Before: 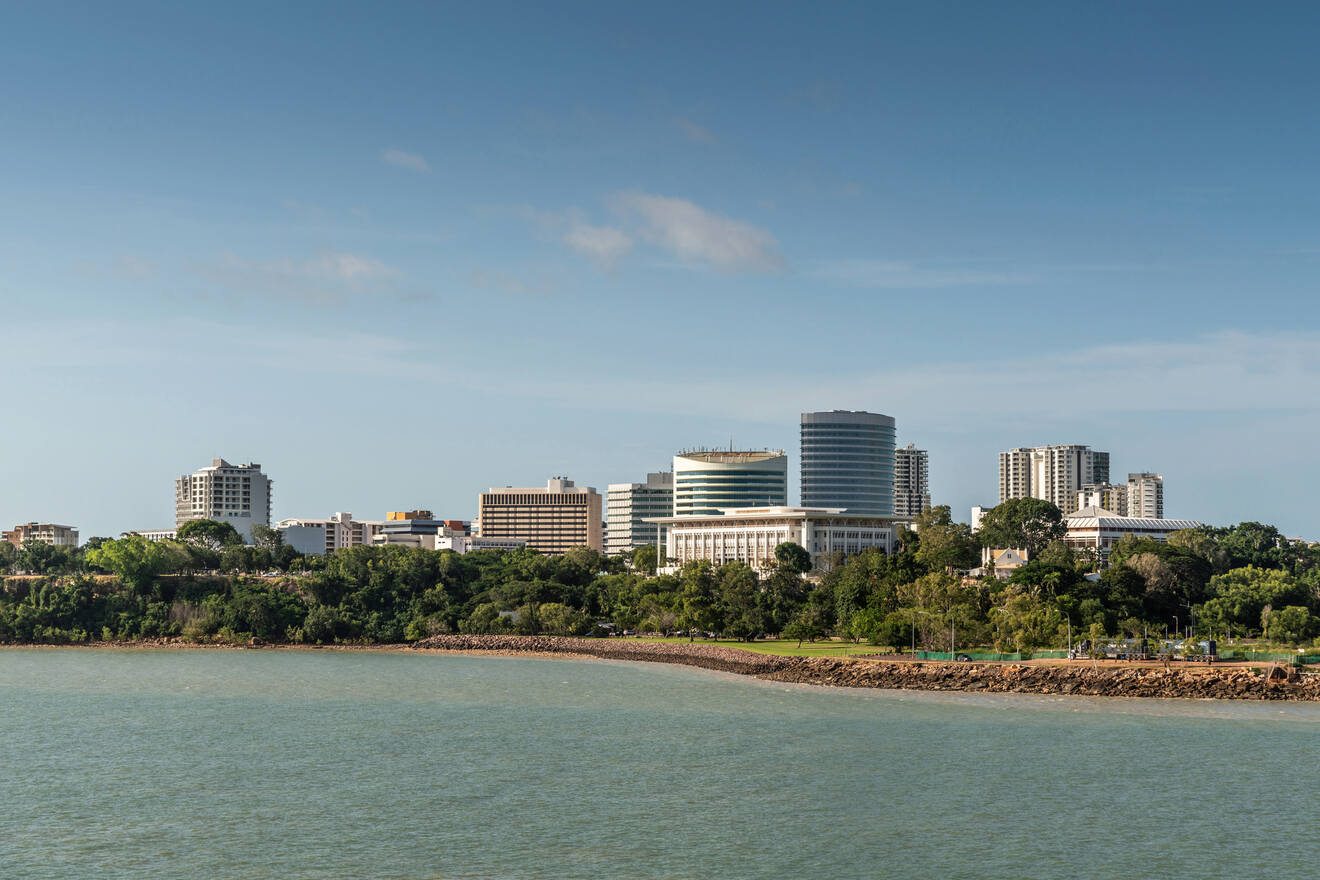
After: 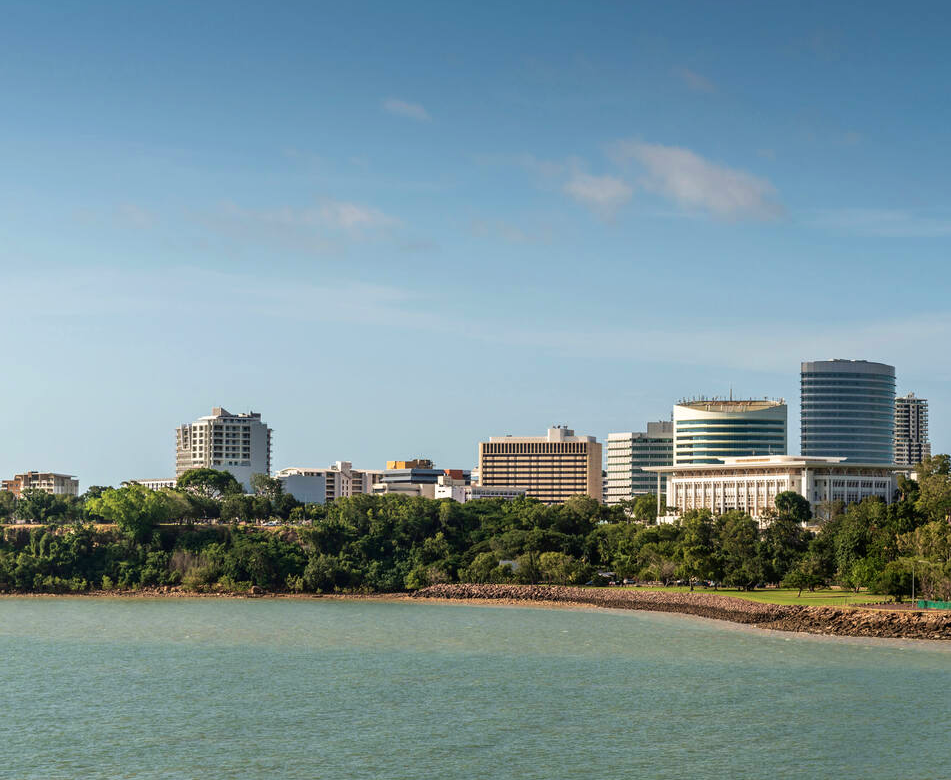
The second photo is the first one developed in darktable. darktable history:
shadows and highlights: shadows -30.91, highlights 29.89
velvia: on, module defaults
crop: top 5.804%, right 27.882%, bottom 5.517%
